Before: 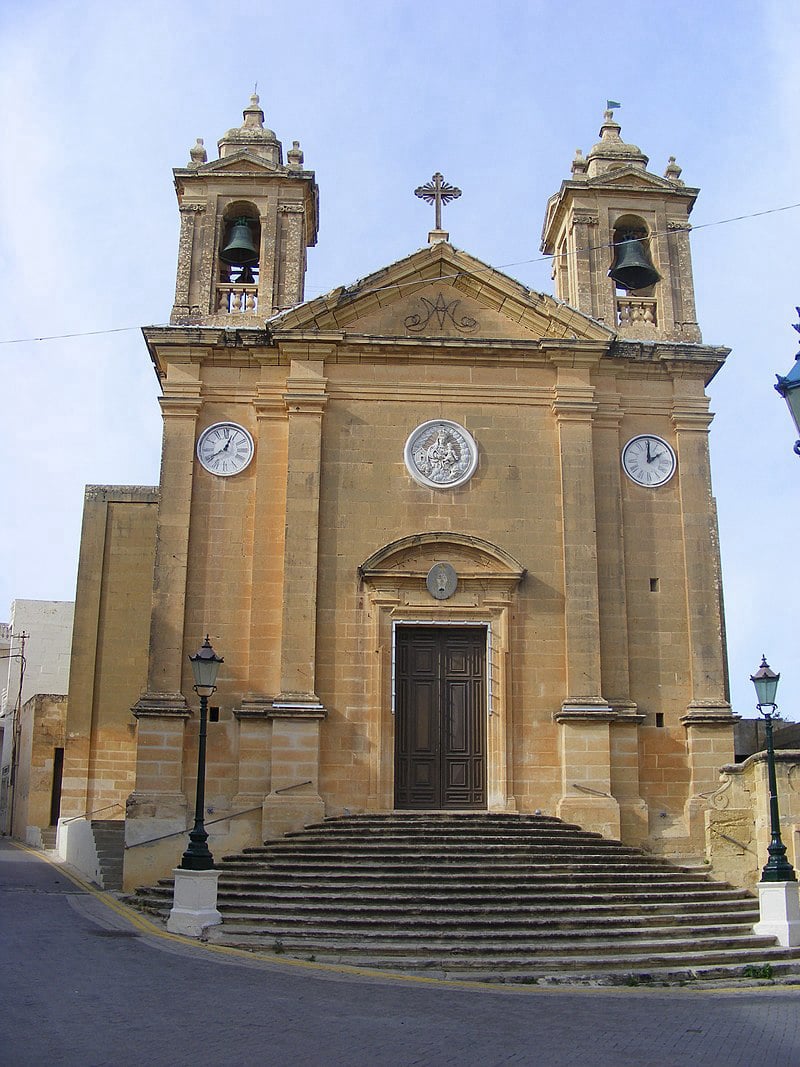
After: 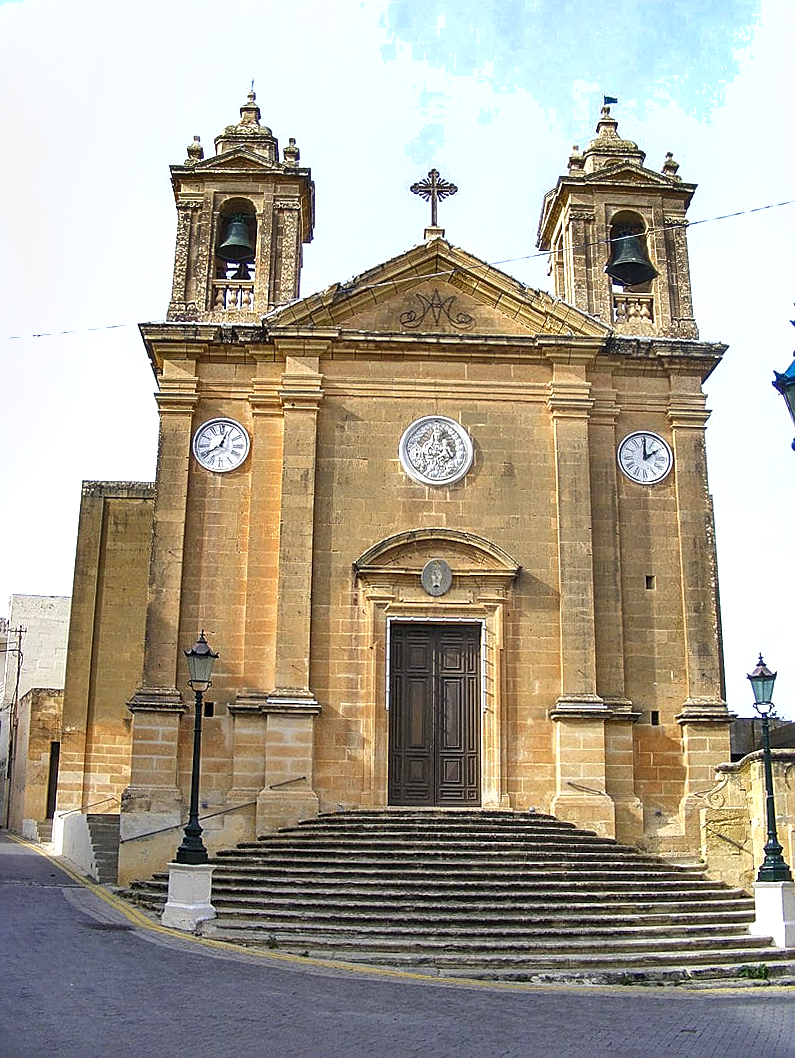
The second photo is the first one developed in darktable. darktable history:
exposure: exposure 0.781 EV, compensate highlight preservation false
sharpen: on, module defaults
color correction: highlights b* 3
shadows and highlights: shadows 43.71, white point adjustment -1.46, soften with gaussian
contrast equalizer: octaves 7, y [[0.515 ×6], [0.507 ×6], [0.425 ×6], [0 ×6], [0 ×6]]
local contrast: on, module defaults
rotate and perspective: rotation 0.192°, lens shift (horizontal) -0.015, crop left 0.005, crop right 0.996, crop top 0.006, crop bottom 0.99
